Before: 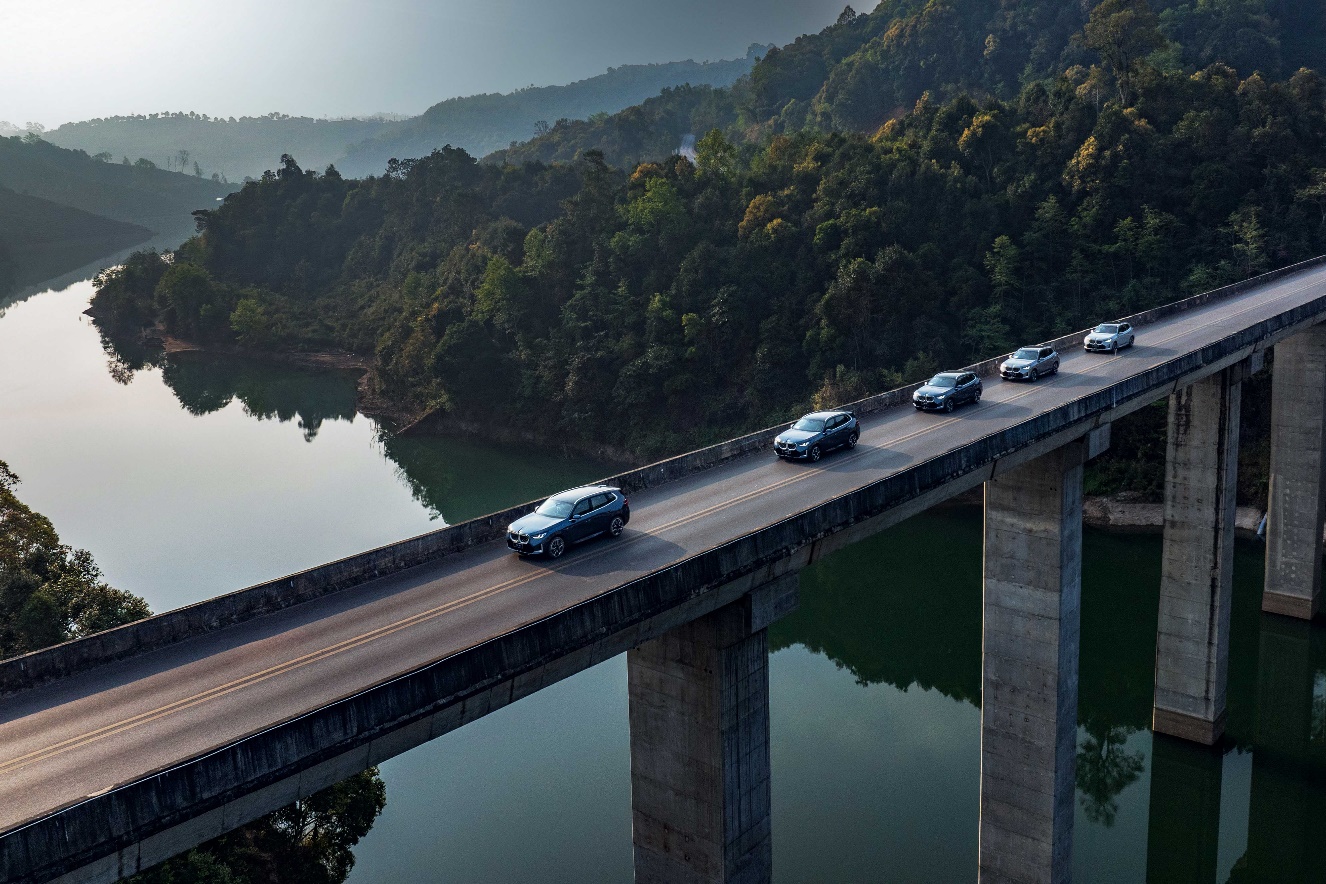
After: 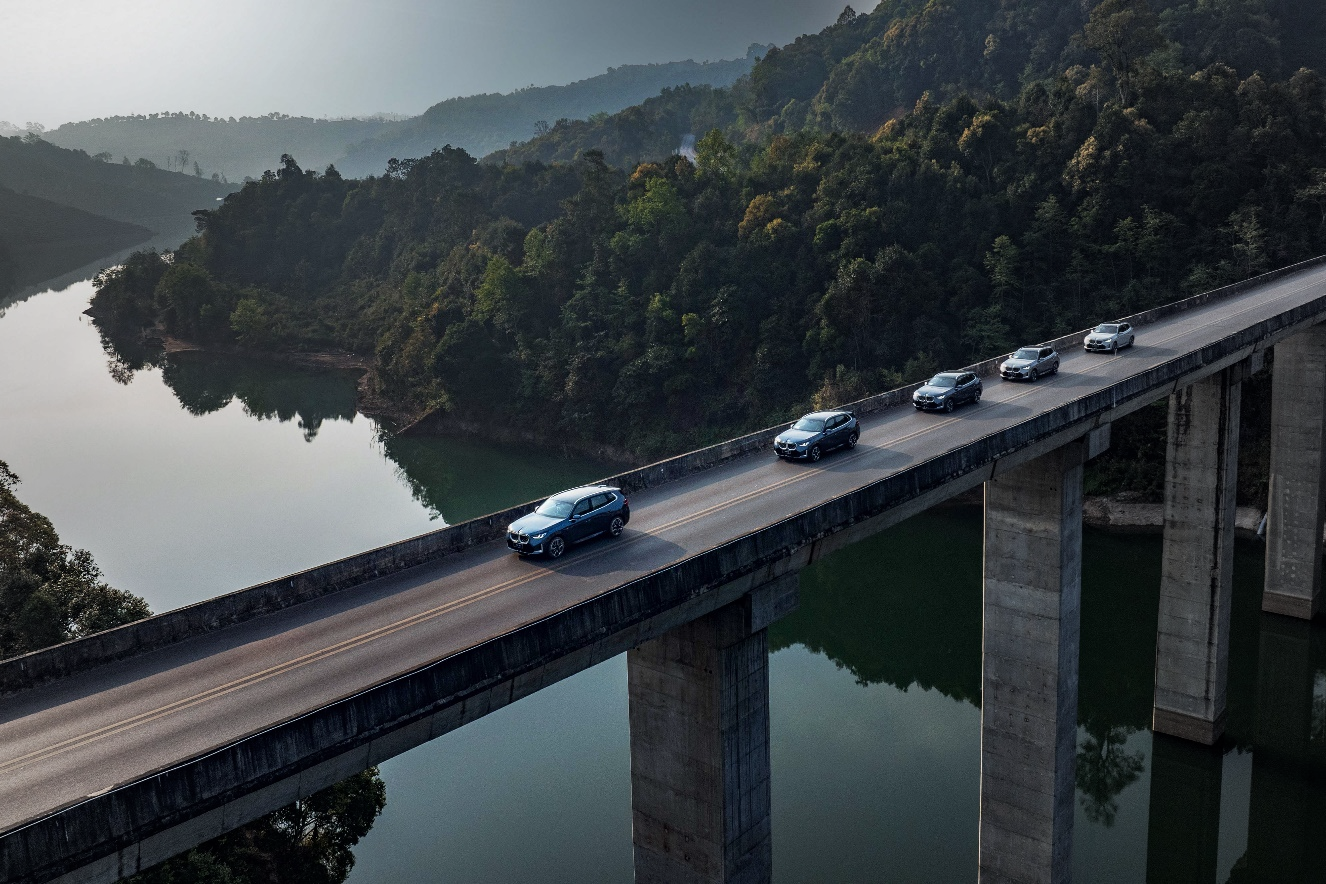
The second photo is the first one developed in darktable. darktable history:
vignetting: fall-off start 18.21%, fall-off radius 137.95%, brightness -0.207, center (-0.078, 0.066), width/height ratio 0.62, shape 0.59
rotate and perspective: crop left 0, crop top 0
